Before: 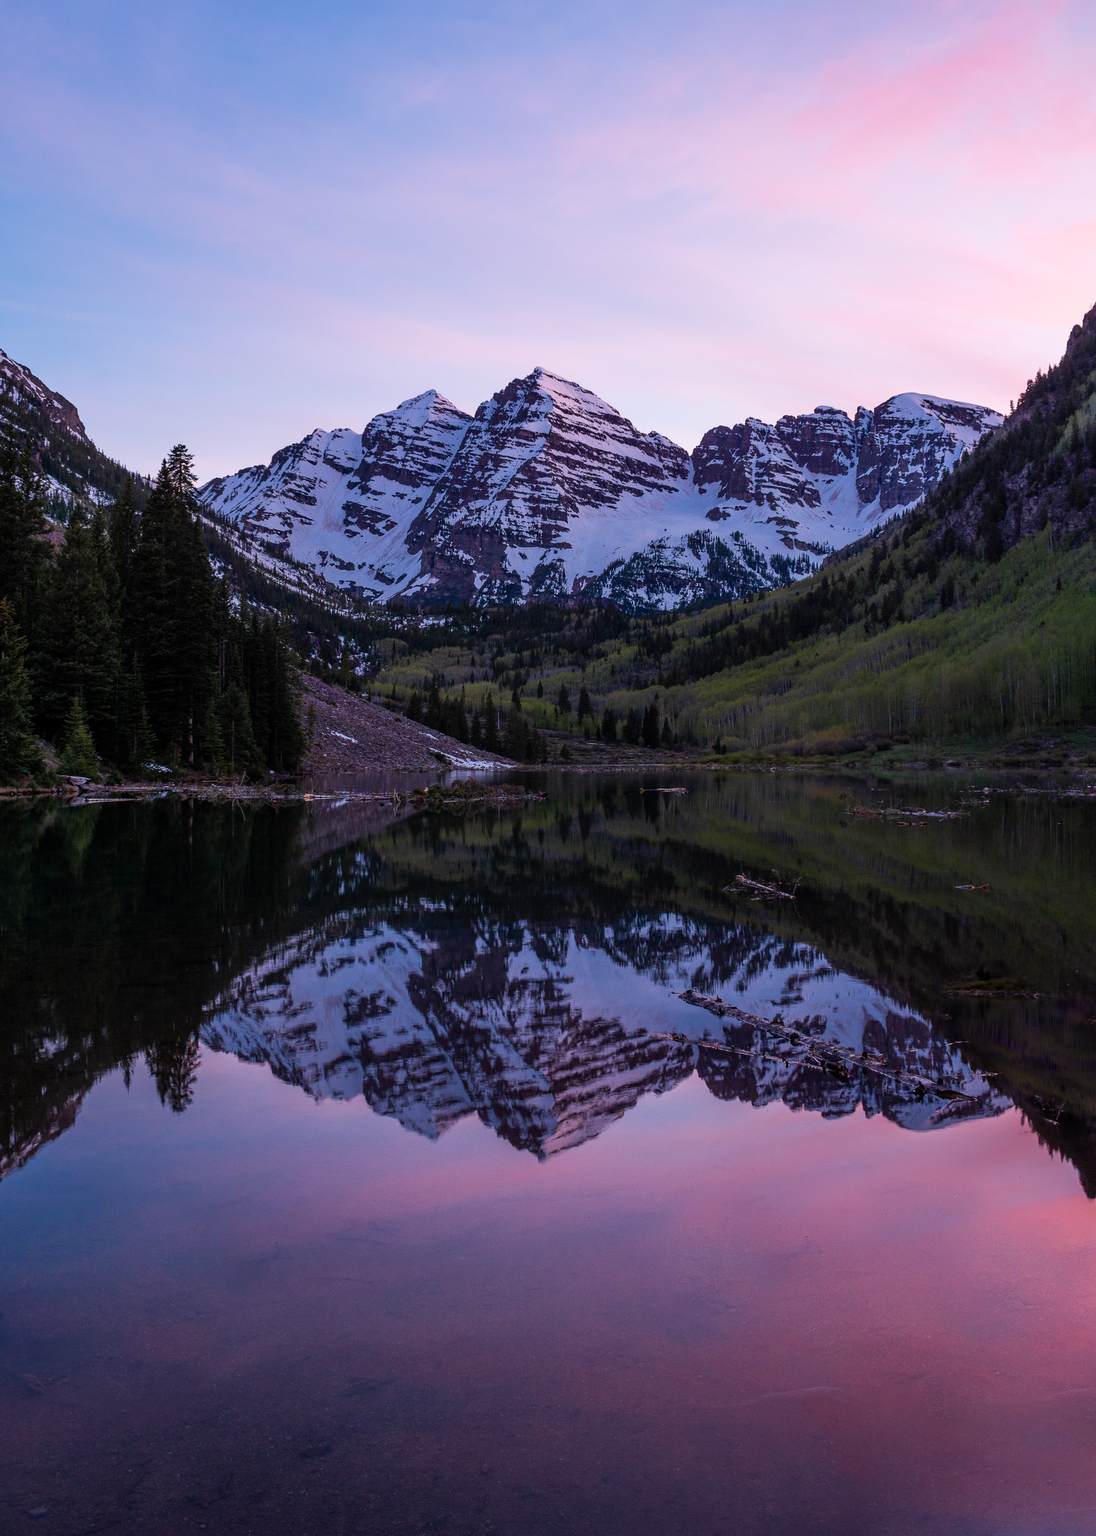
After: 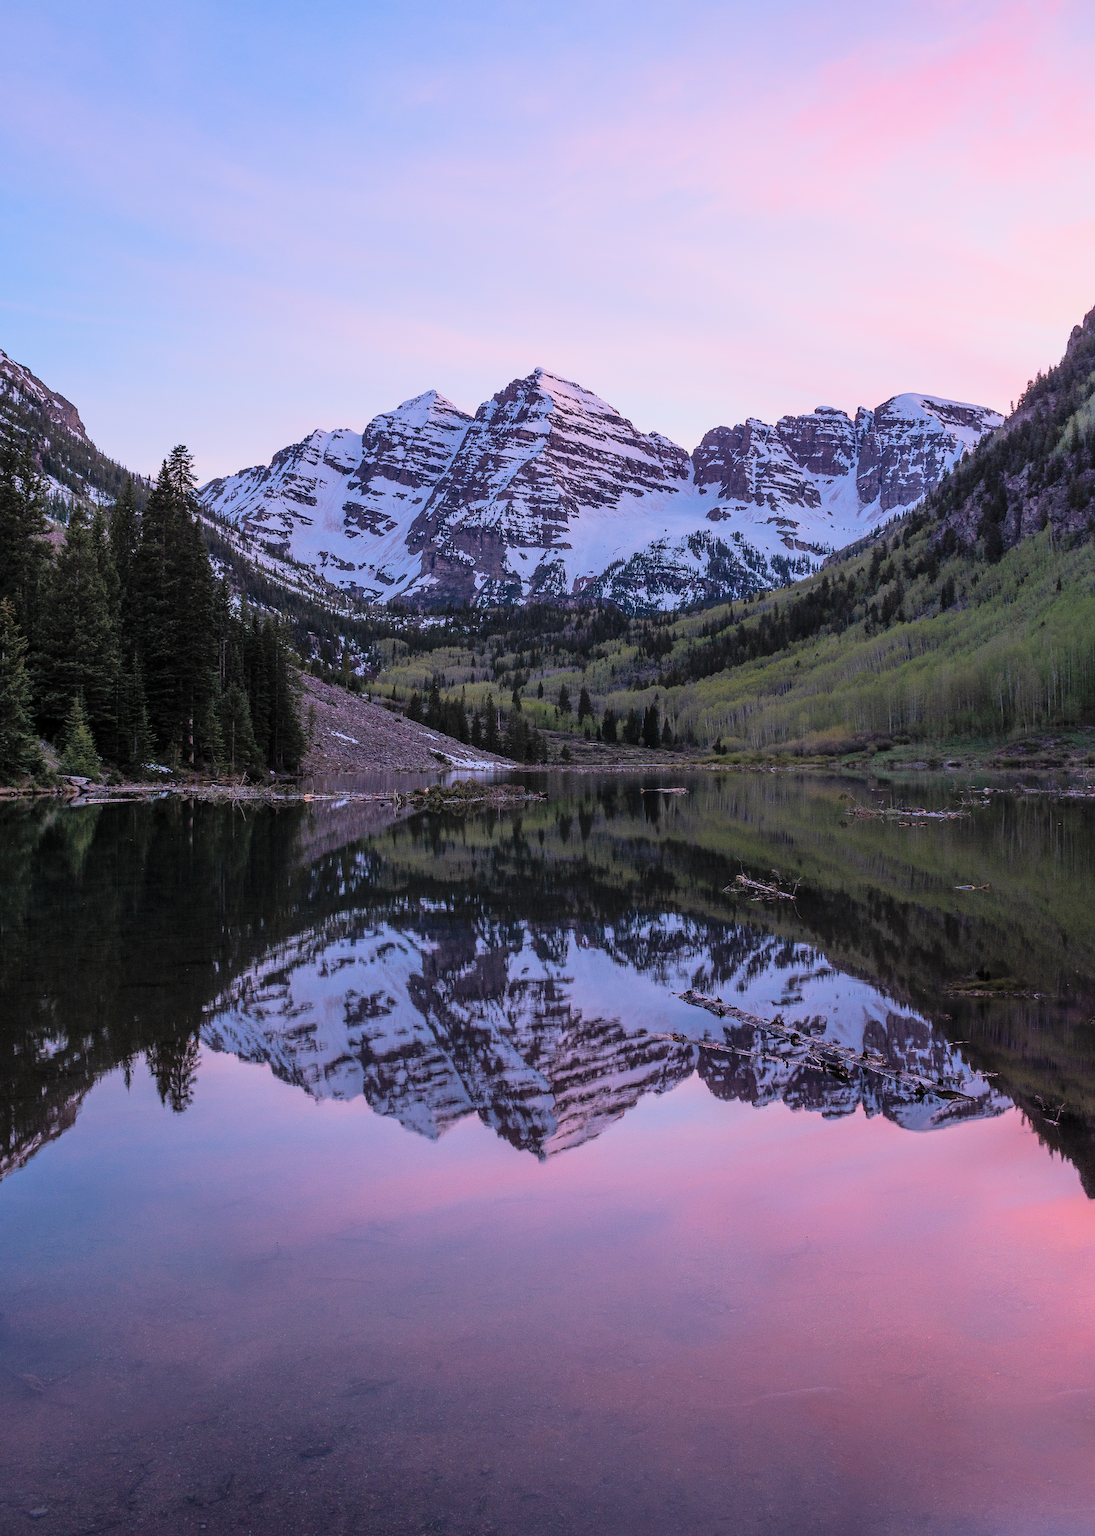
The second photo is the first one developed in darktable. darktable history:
sharpen: radius 1.458, amount 0.398, threshold 1.271
global tonemap: drago (0.7, 100)
